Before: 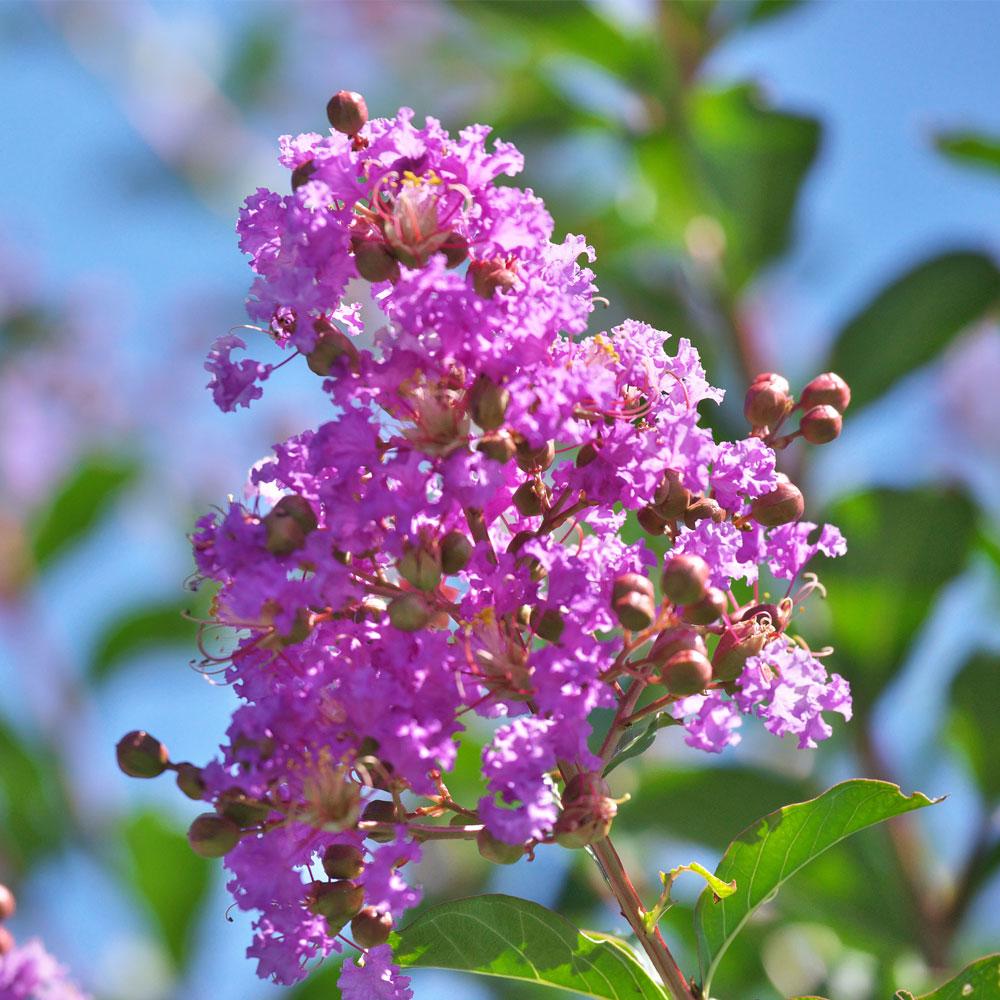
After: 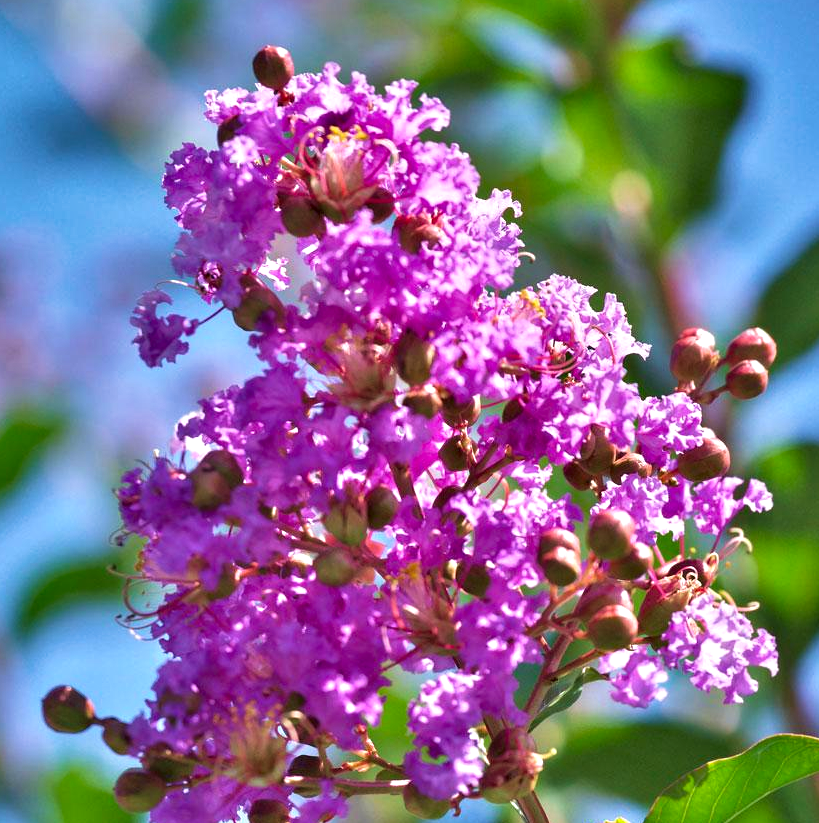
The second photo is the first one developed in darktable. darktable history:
contrast equalizer: y [[0.586, 0.584, 0.576, 0.565, 0.552, 0.539], [0.5 ×6], [0.97, 0.959, 0.919, 0.859, 0.789, 0.717], [0 ×6], [0 ×6]]
contrast brightness saturation: saturation 0.128
crop and rotate: left 7.472%, top 4.505%, right 10.611%, bottom 13.189%
velvia: on, module defaults
shadows and highlights: shadows 21, highlights -82.03, soften with gaussian
